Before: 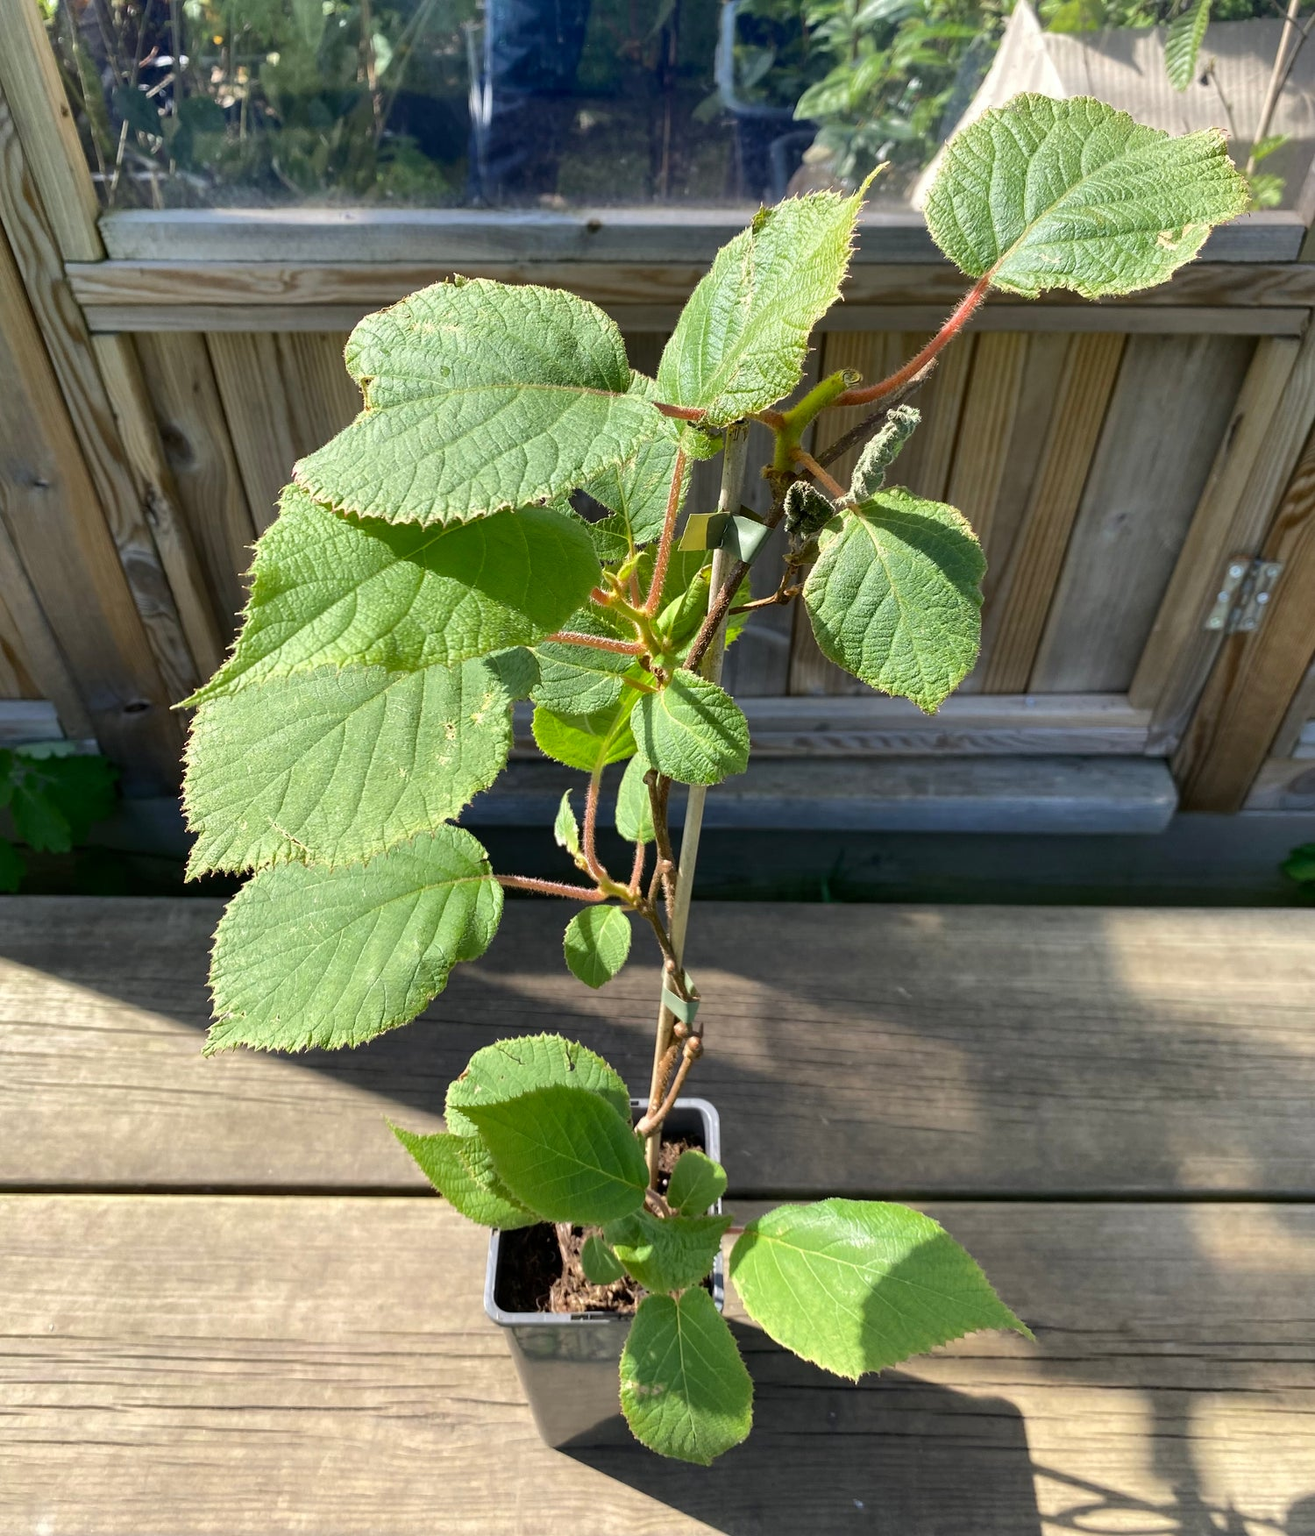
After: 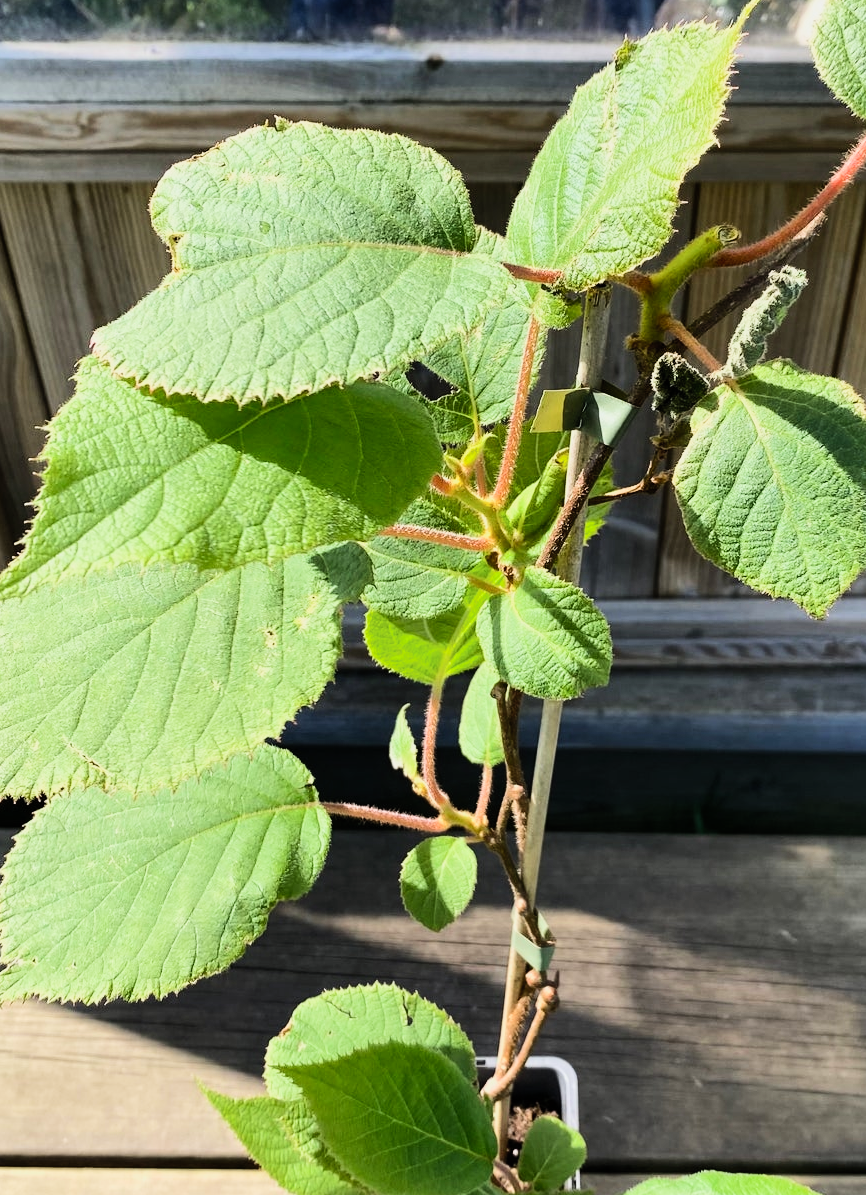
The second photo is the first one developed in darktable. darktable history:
filmic rgb: black relative exposure -7.5 EV, white relative exposure 5 EV, hardness 3.31, contrast 1.3, contrast in shadows safe
contrast brightness saturation: contrast 0.2, brightness 0.15, saturation 0.14
crop: left 16.202%, top 11.208%, right 26.045%, bottom 20.557%
